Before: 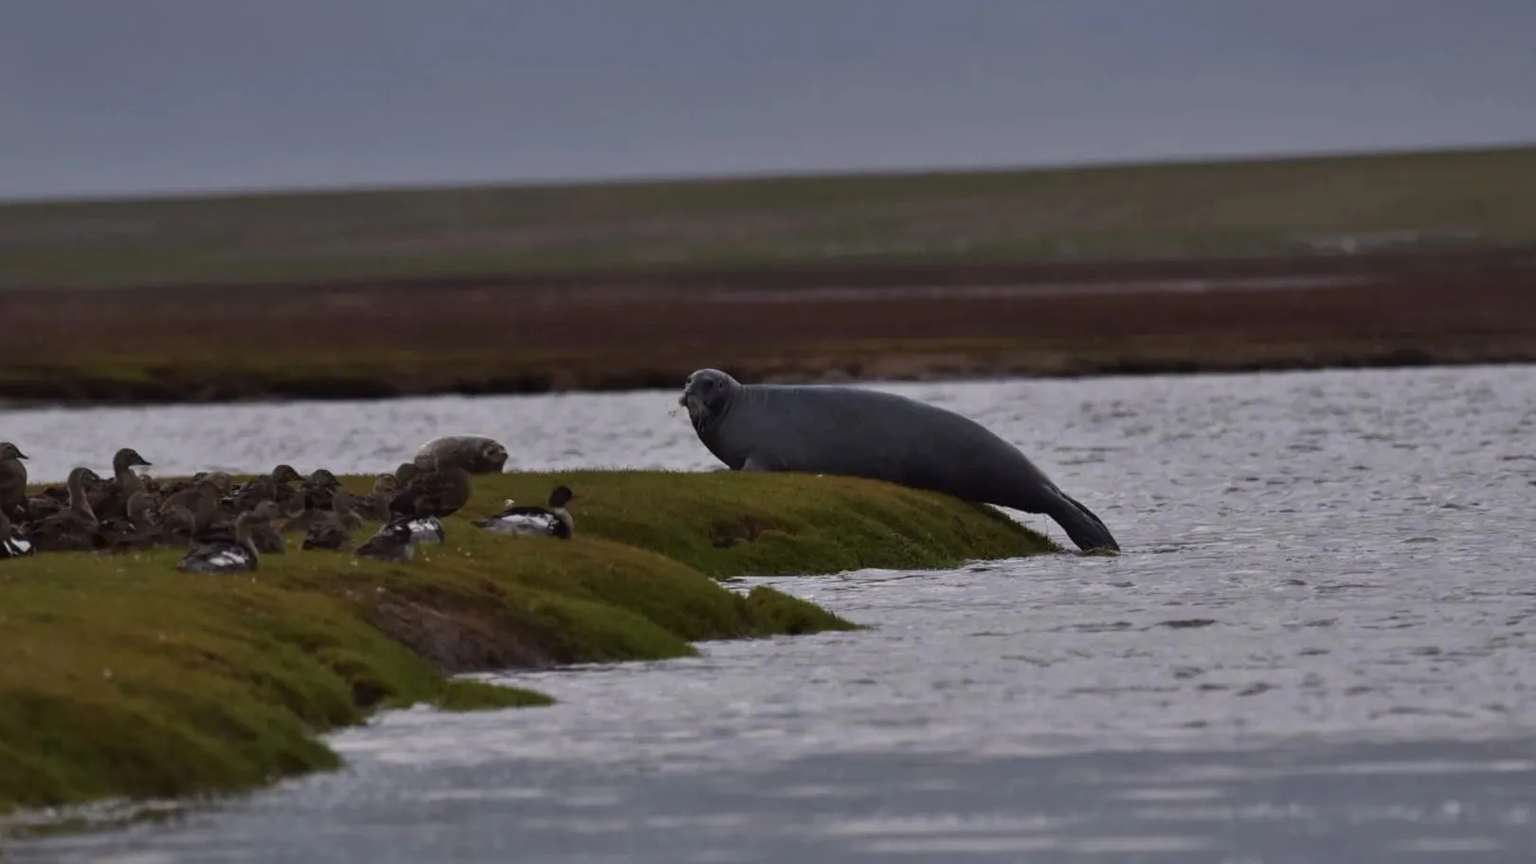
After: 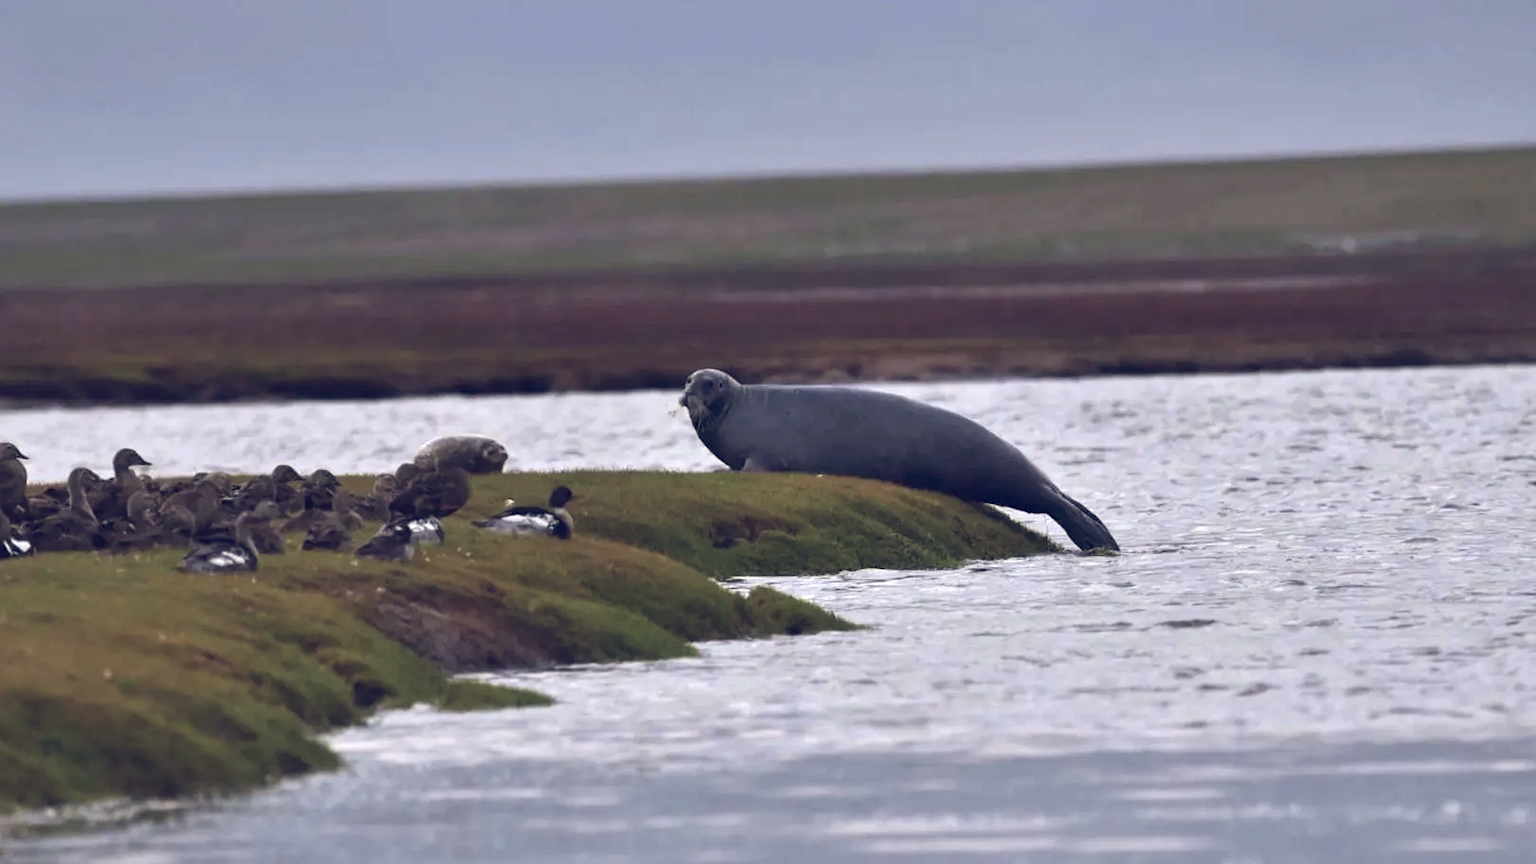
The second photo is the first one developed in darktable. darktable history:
exposure: black level correction -0.001, exposure 1.113 EV, compensate exposure bias true, compensate highlight preservation false
color balance rgb: global offset › luminance -0.297%, global offset › chroma 0.319%, global offset › hue 261.93°, linear chroma grading › global chroma -14.775%, perceptual saturation grading › global saturation 0.815%, global vibrance 19.331%
contrast brightness saturation: saturation -0.052
